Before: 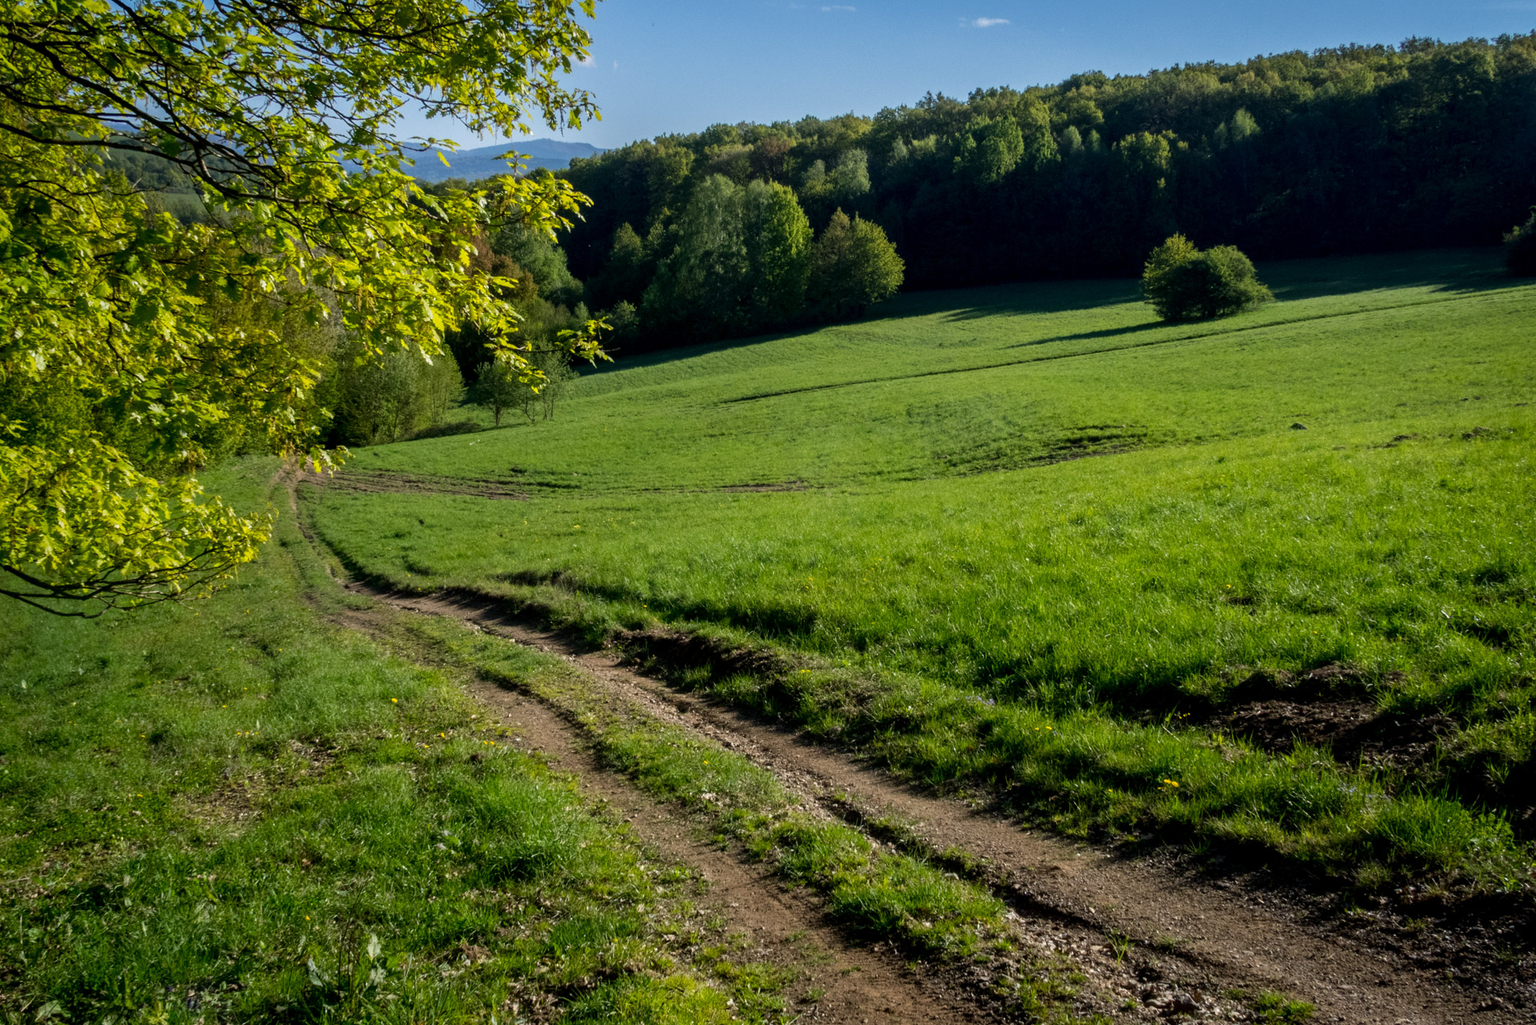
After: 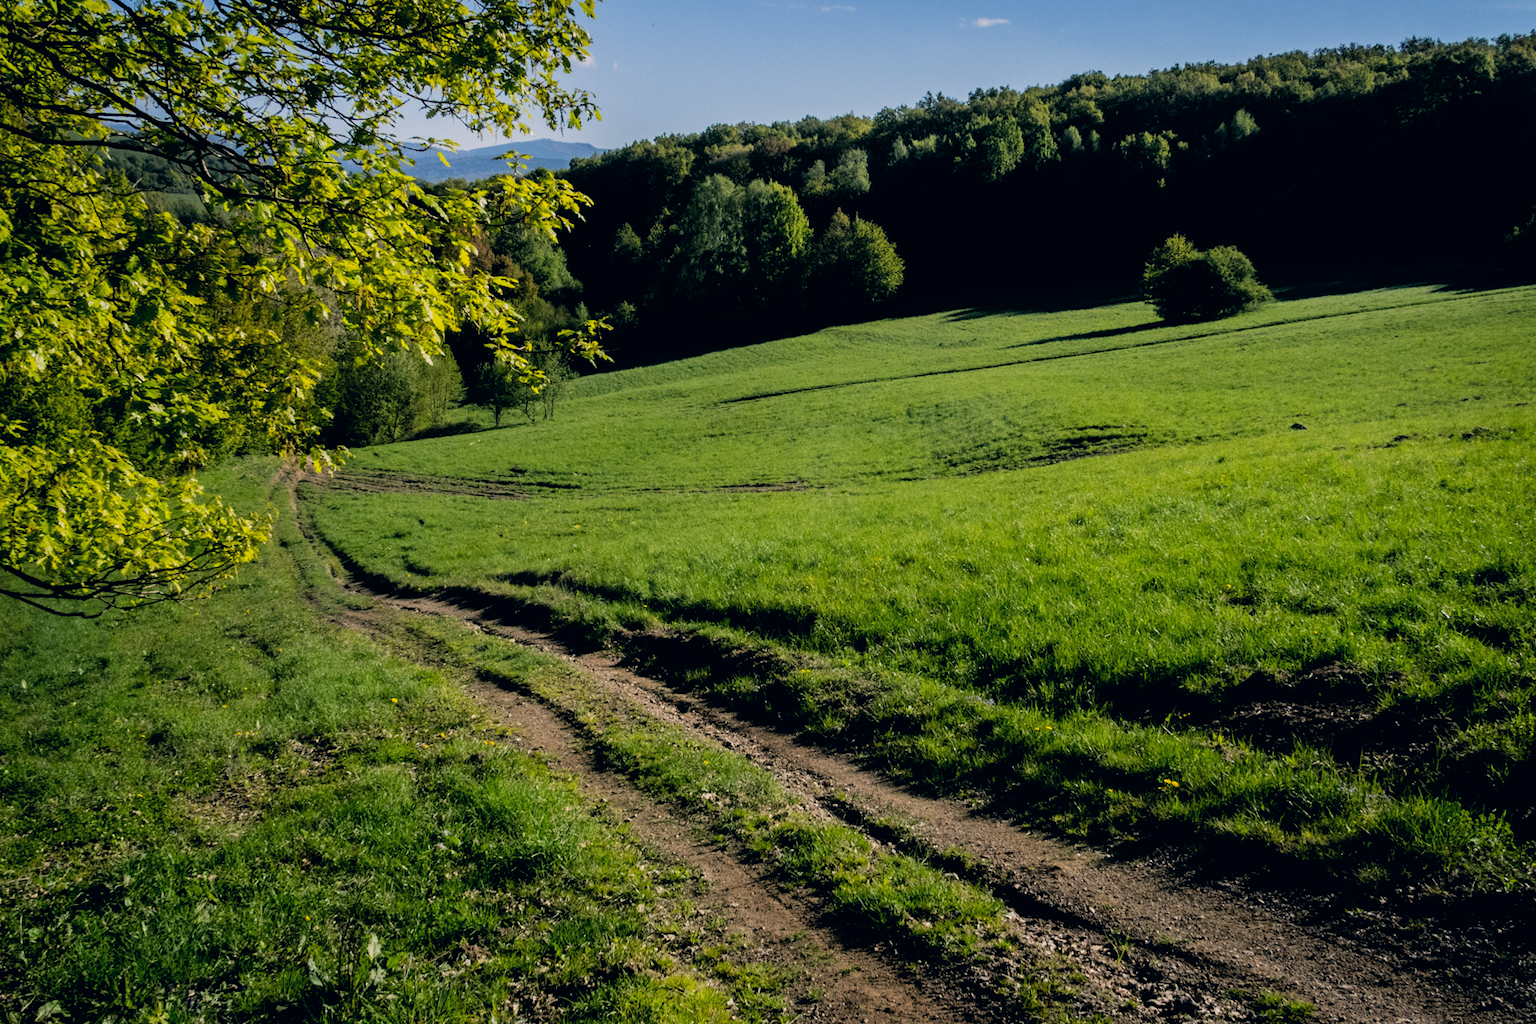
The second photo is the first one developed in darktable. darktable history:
color correction: highlights a* 5.48, highlights b* 5.28, shadows a* -4.2, shadows b* -5.01
tone equalizer: on, module defaults
filmic rgb: black relative exposure -5.14 EV, white relative exposure 3.51 EV, hardness 3.18, contrast 1.187, highlights saturation mix -28.53%
